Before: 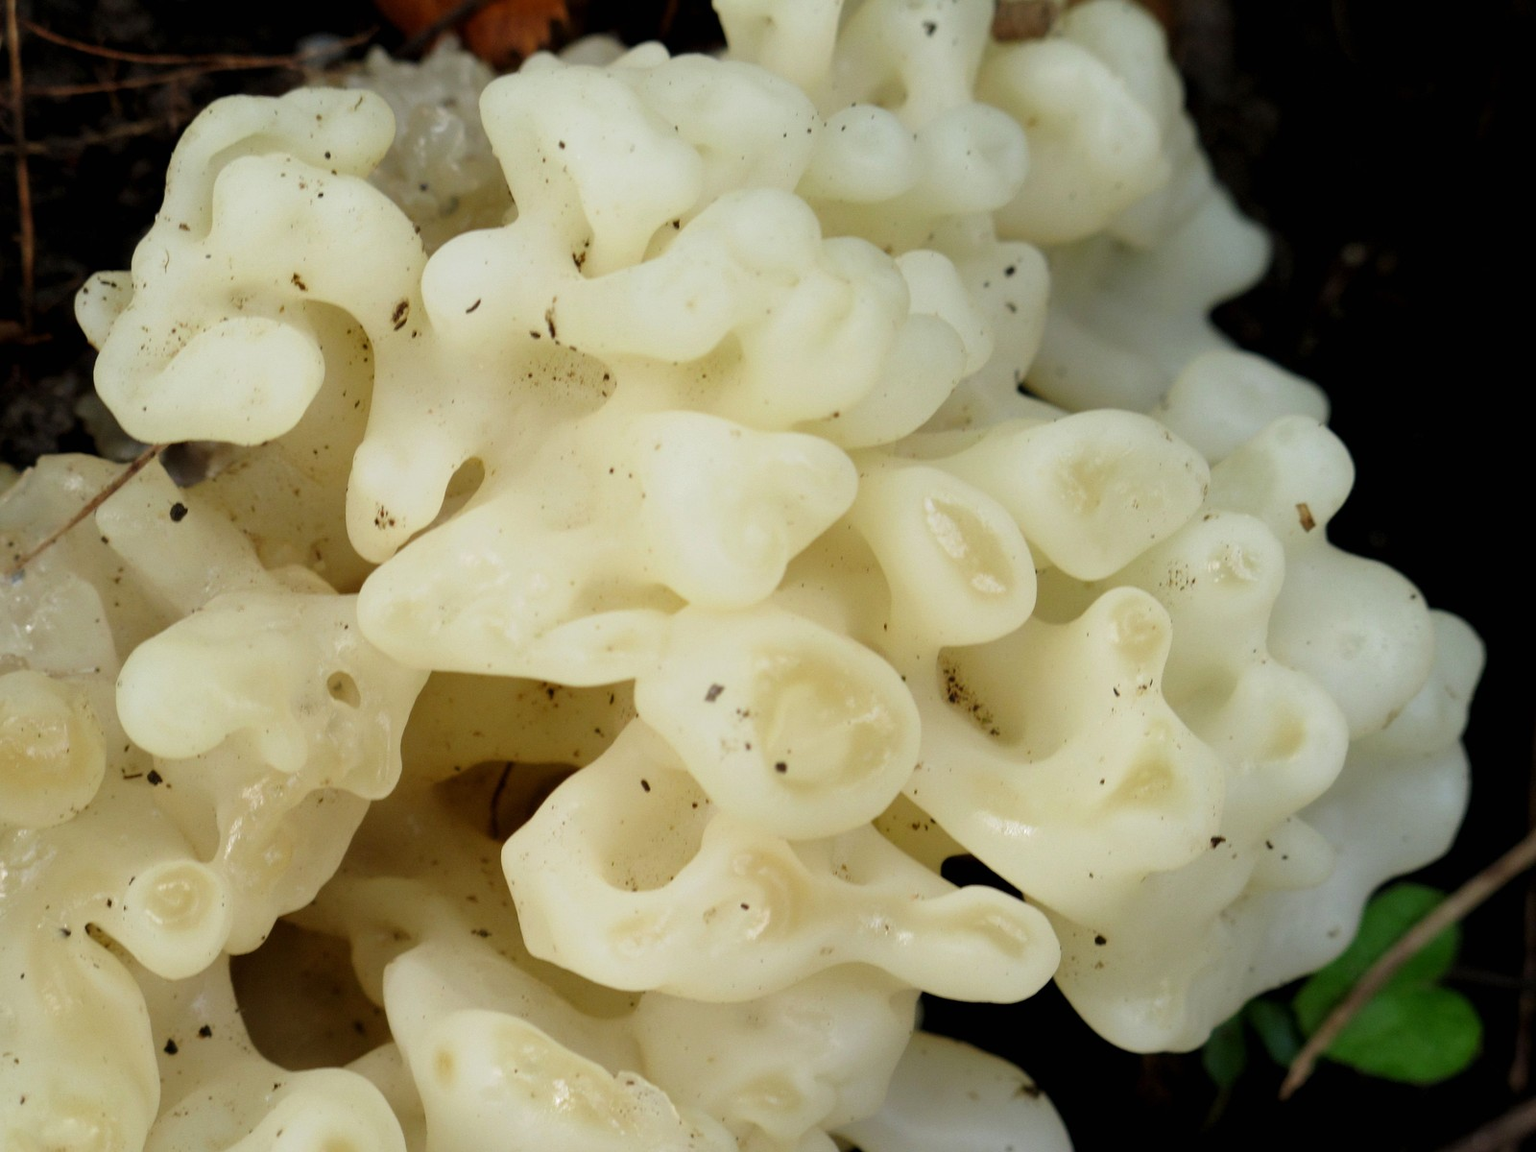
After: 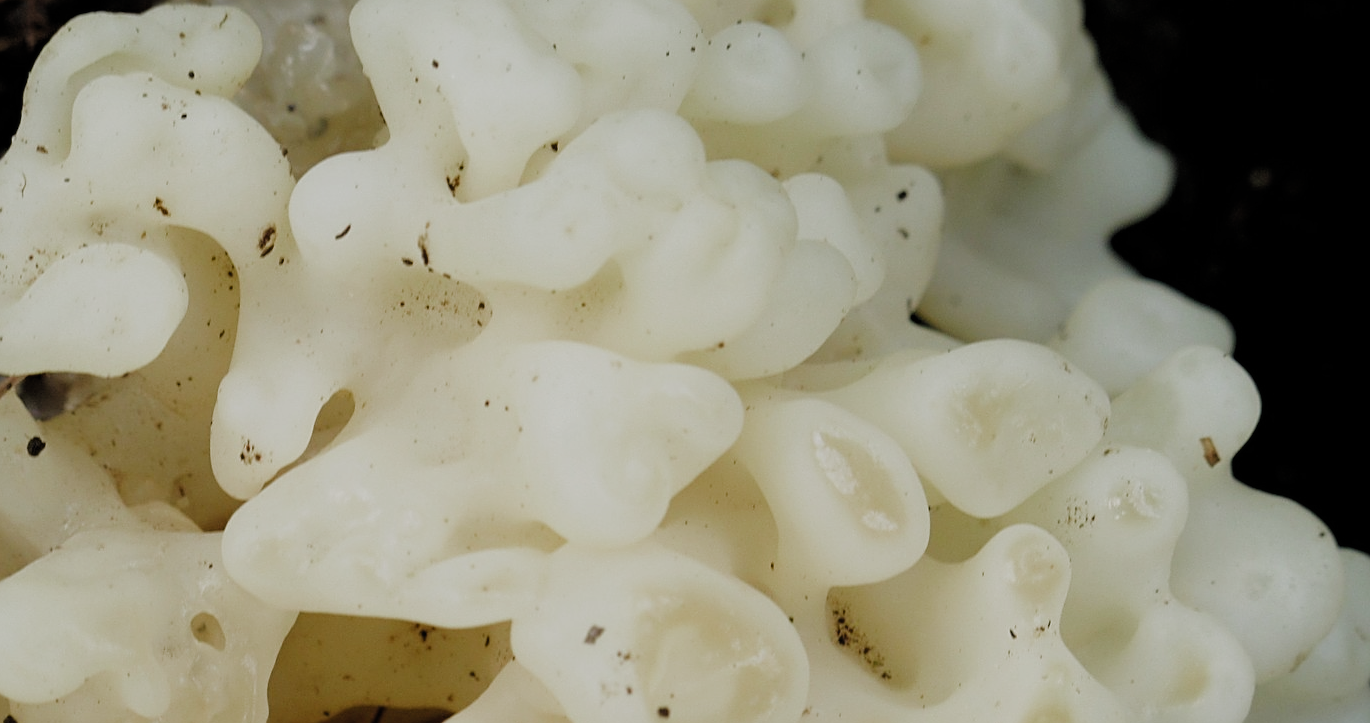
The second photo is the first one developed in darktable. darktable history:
crop and rotate: left 9.43%, top 7.318%, right 4.901%, bottom 32.349%
filmic rgb: black relative exposure -7.65 EV, white relative exposure 4.56 EV, threshold 3.03 EV, hardness 3.61, preserve chrominance RGB euclidean norm (legacy), color science v4 (2020), enable highlight reconstruction true
sharpen: on, module defaults
